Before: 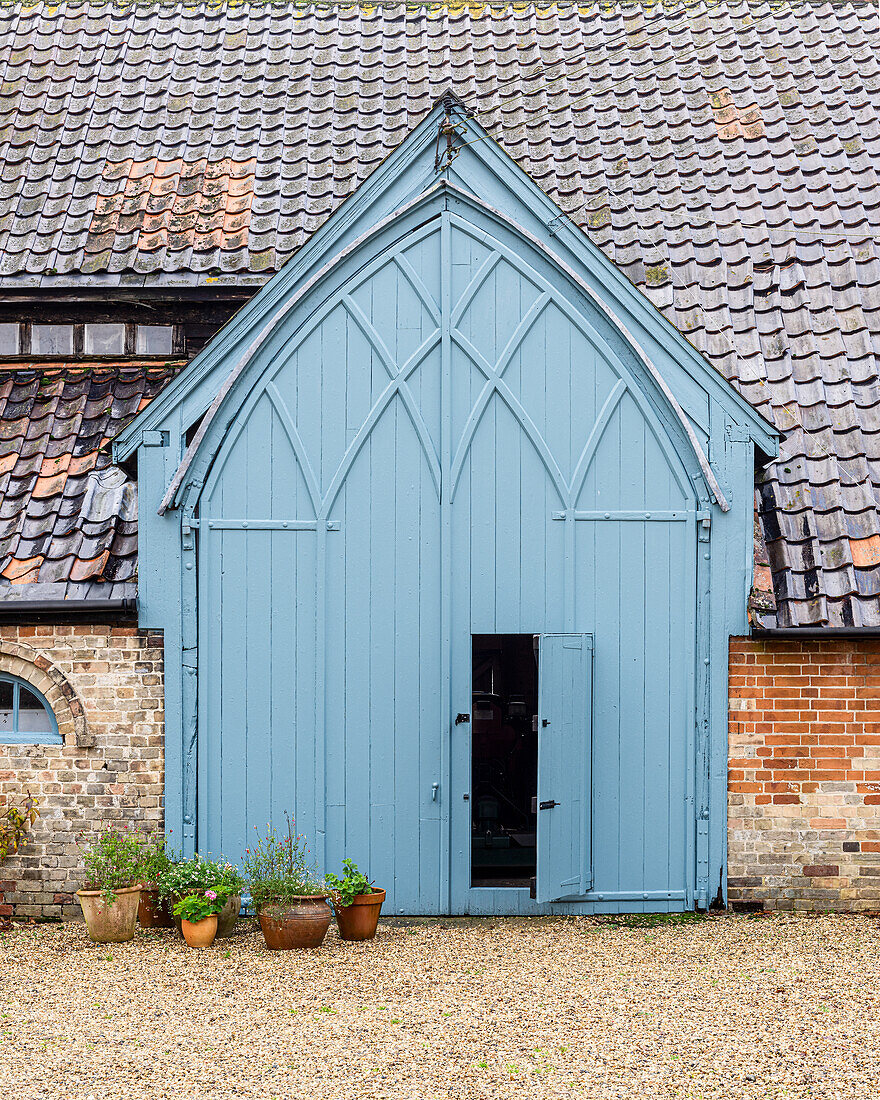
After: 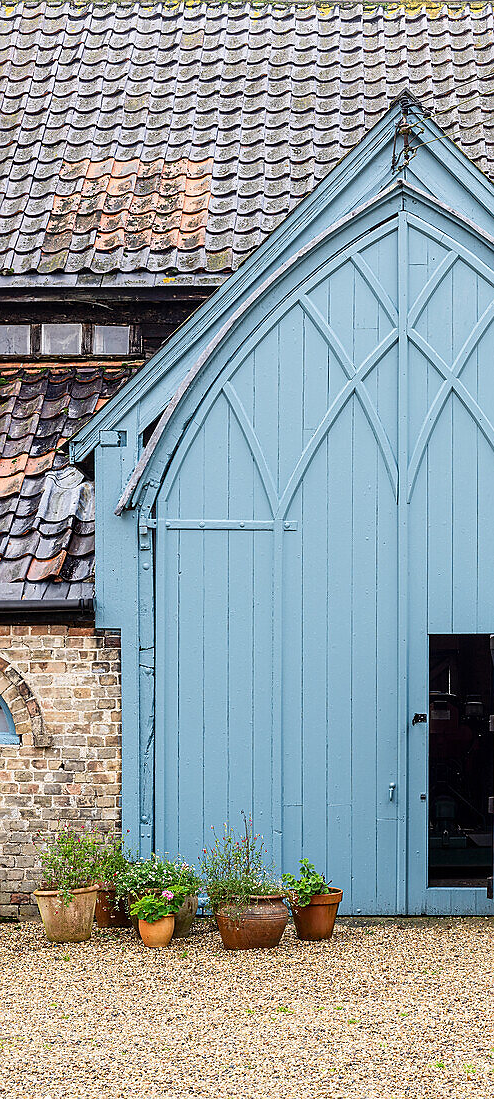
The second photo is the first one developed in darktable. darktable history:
sharpen: radius 0.996, threshold 0.995
crop: left 4.916%, right 38.855%
